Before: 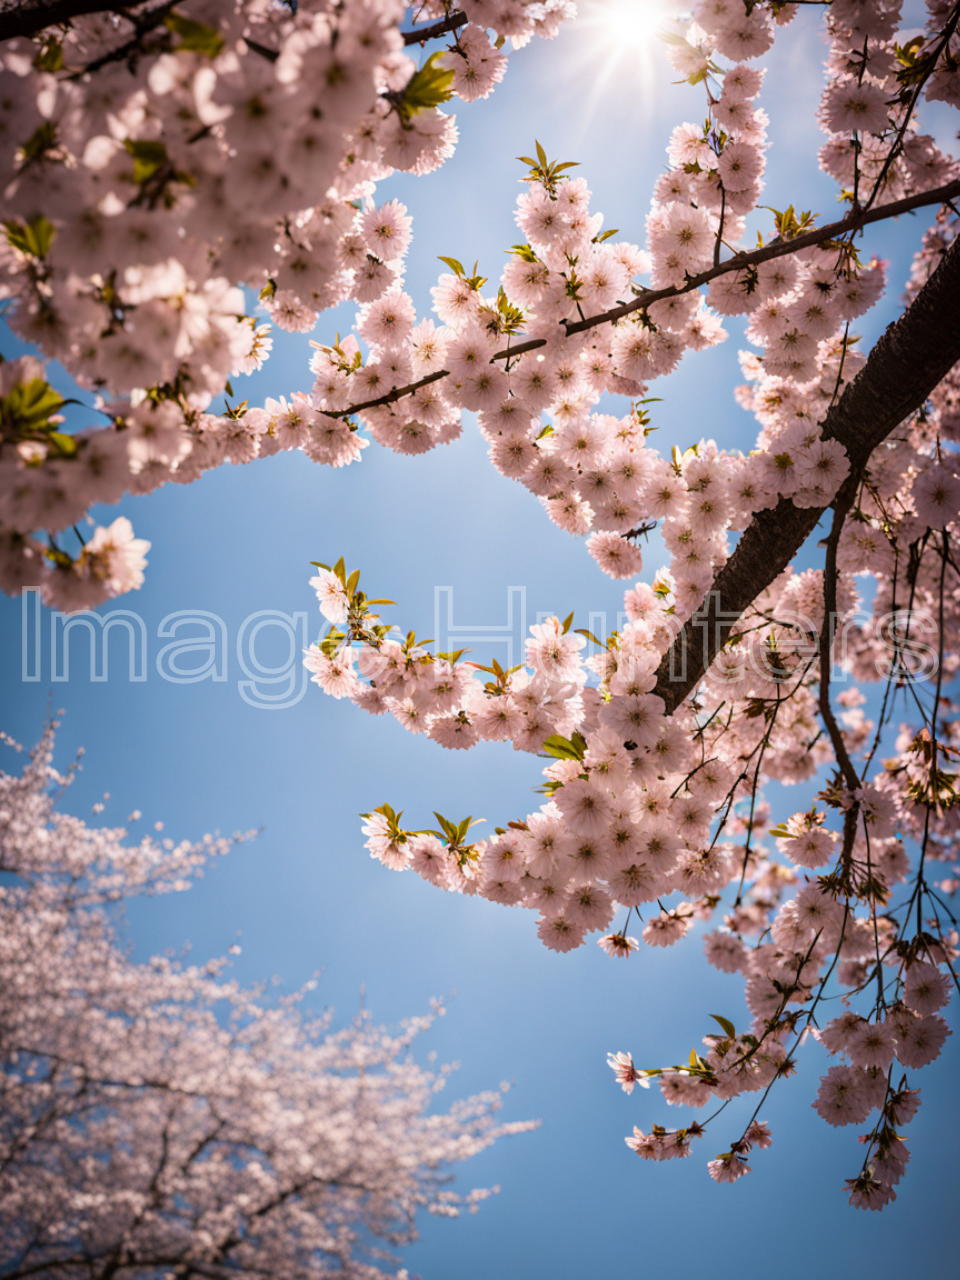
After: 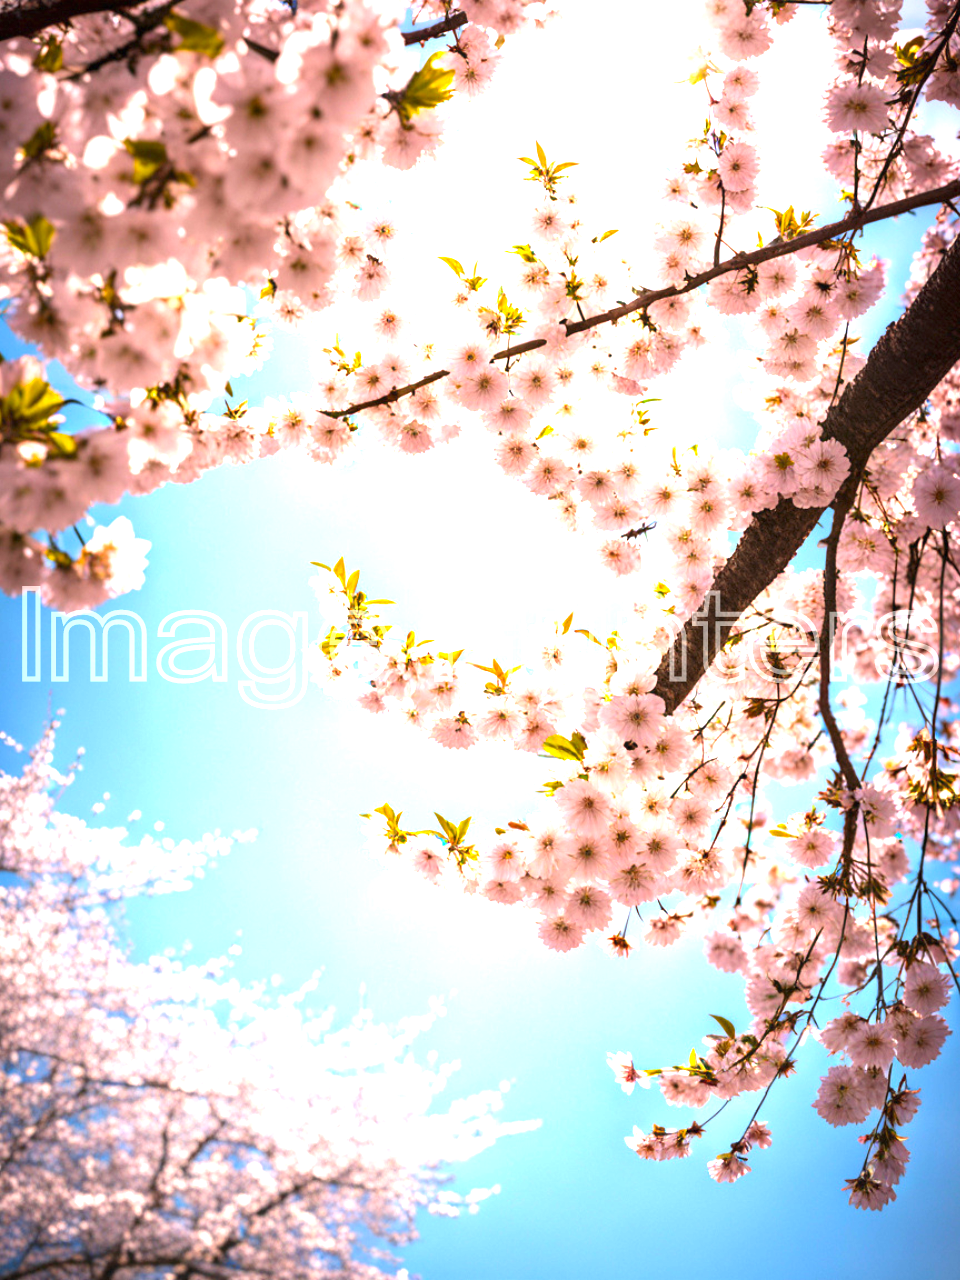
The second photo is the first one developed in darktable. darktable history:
color contrast: green-magenta contrast 1.2, blue-yellow contrast 1.2
exposure: black level correction 0, exposure 1.675 EV, compensate exposure bias true, compensate highlight preservation false
contrast brightness saturation: saturation -0.05
